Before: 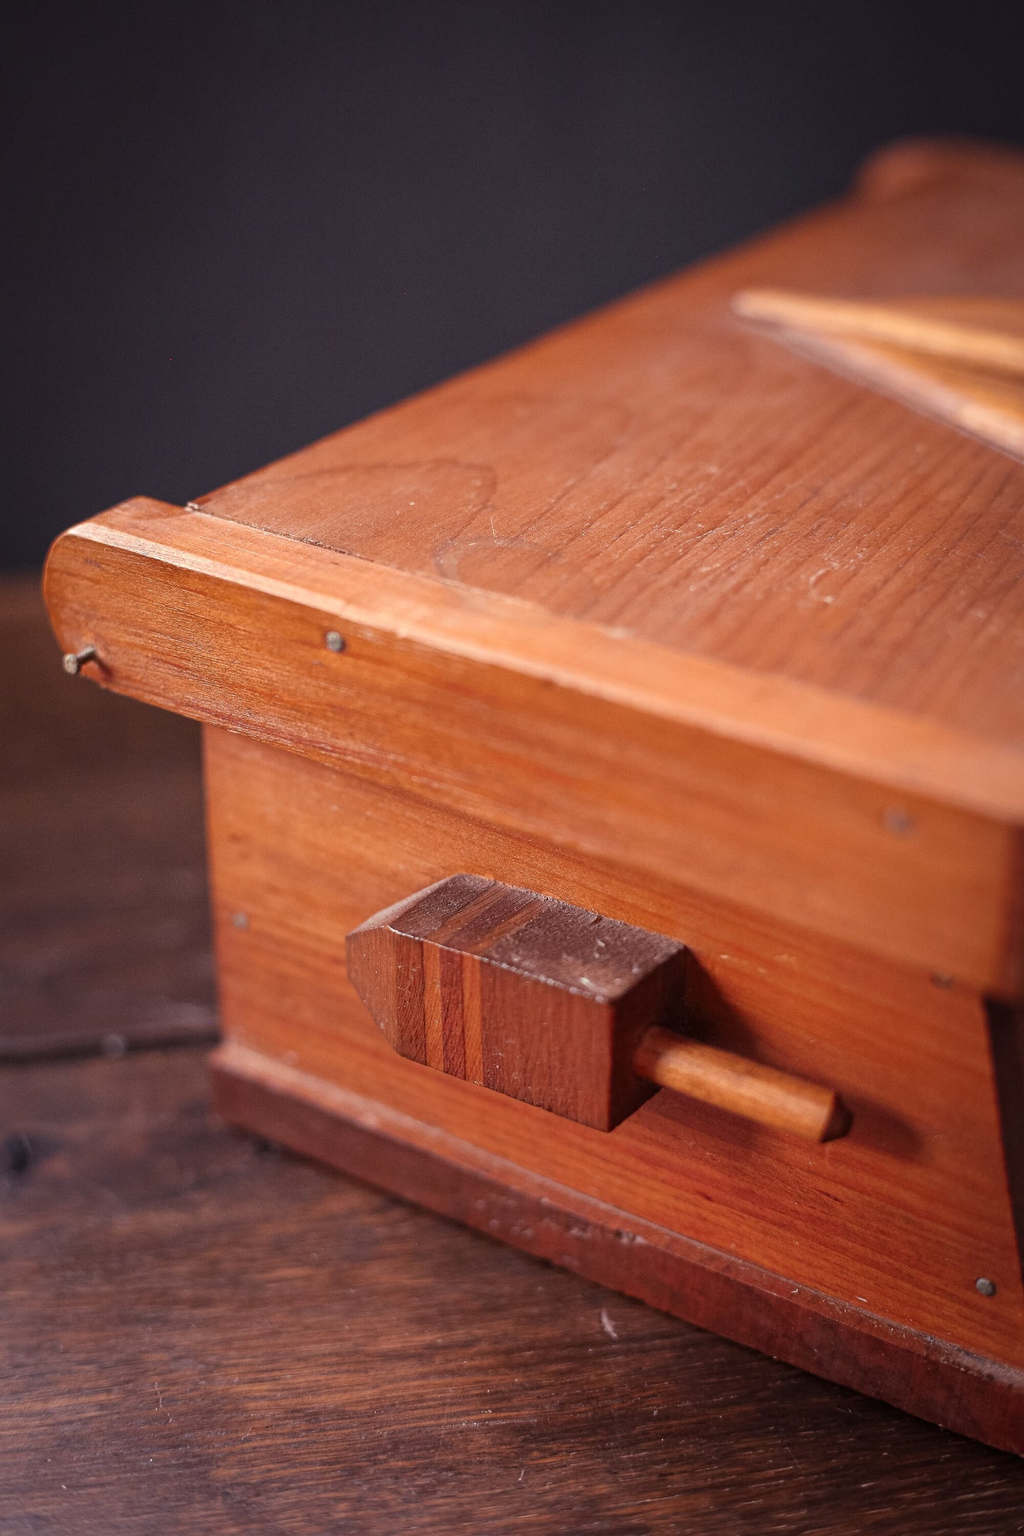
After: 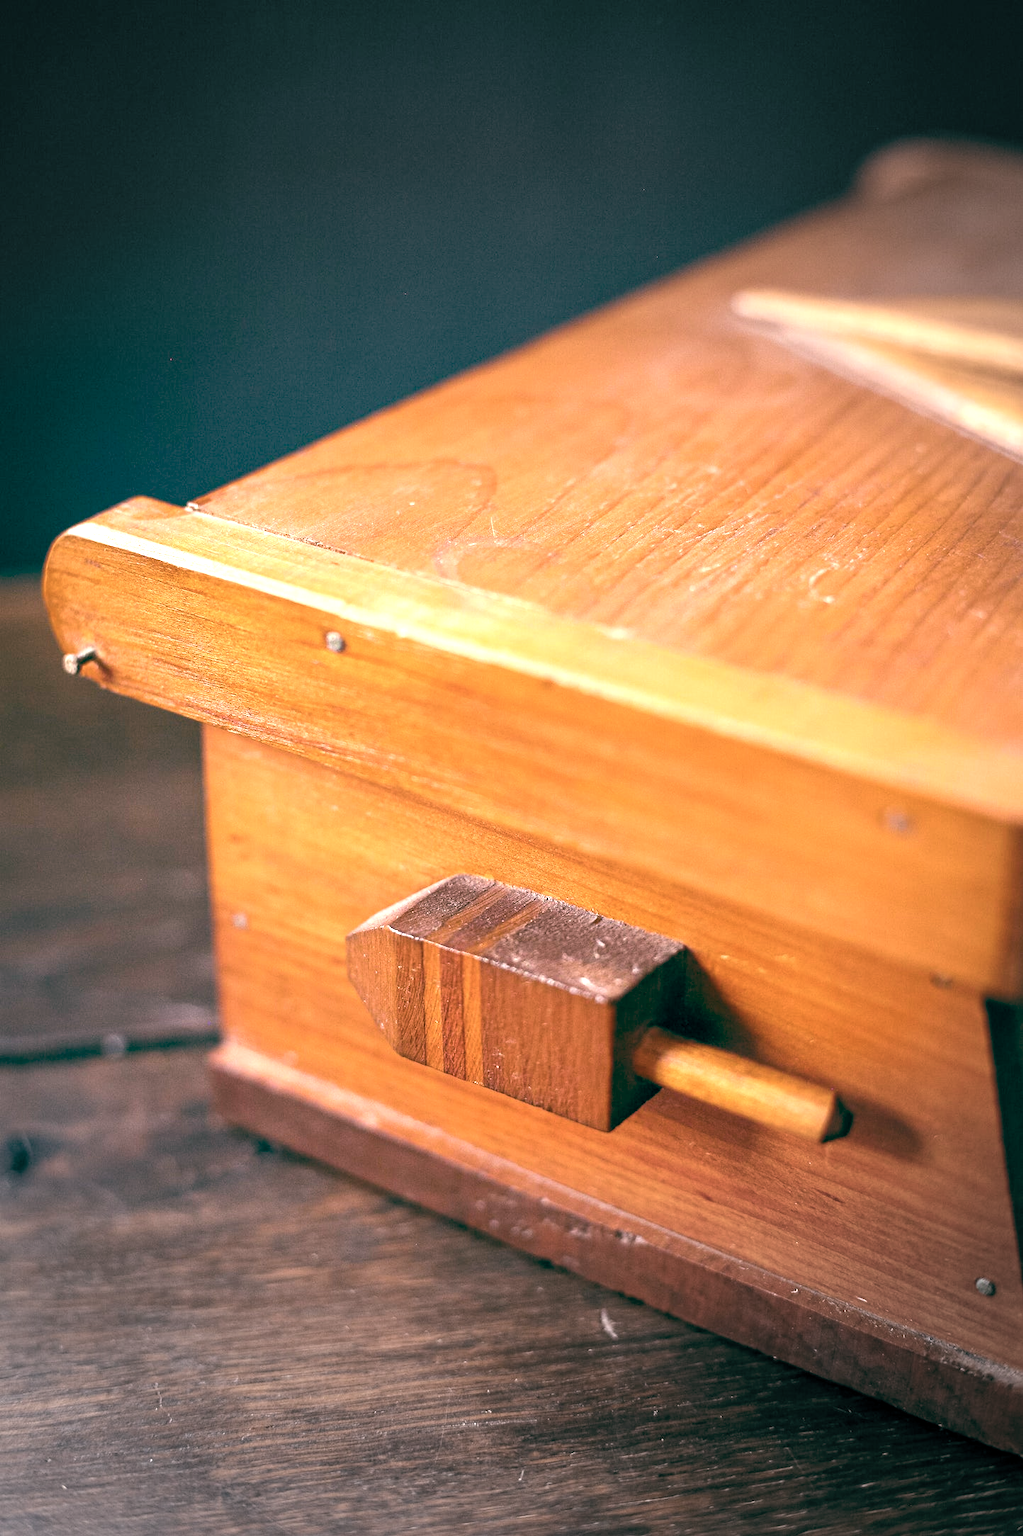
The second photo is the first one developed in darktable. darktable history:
vignetting: fall-off start 70.29%, brightness -0.274, width/height ratio 1.335
color balance rgb: global offset › luminance -0.529%, global offset › chroma 0.903%, global offset › hue 172.79°, linear chroma grading › global chroma 15.101%, perceptual saturation grading › global saturation 34.169%, global vibrance 20%
contrast brightness saturation: contrast 0.1, saturation -0.361
exposure: exposure 1.269 EV, compensate highlight preservation false
